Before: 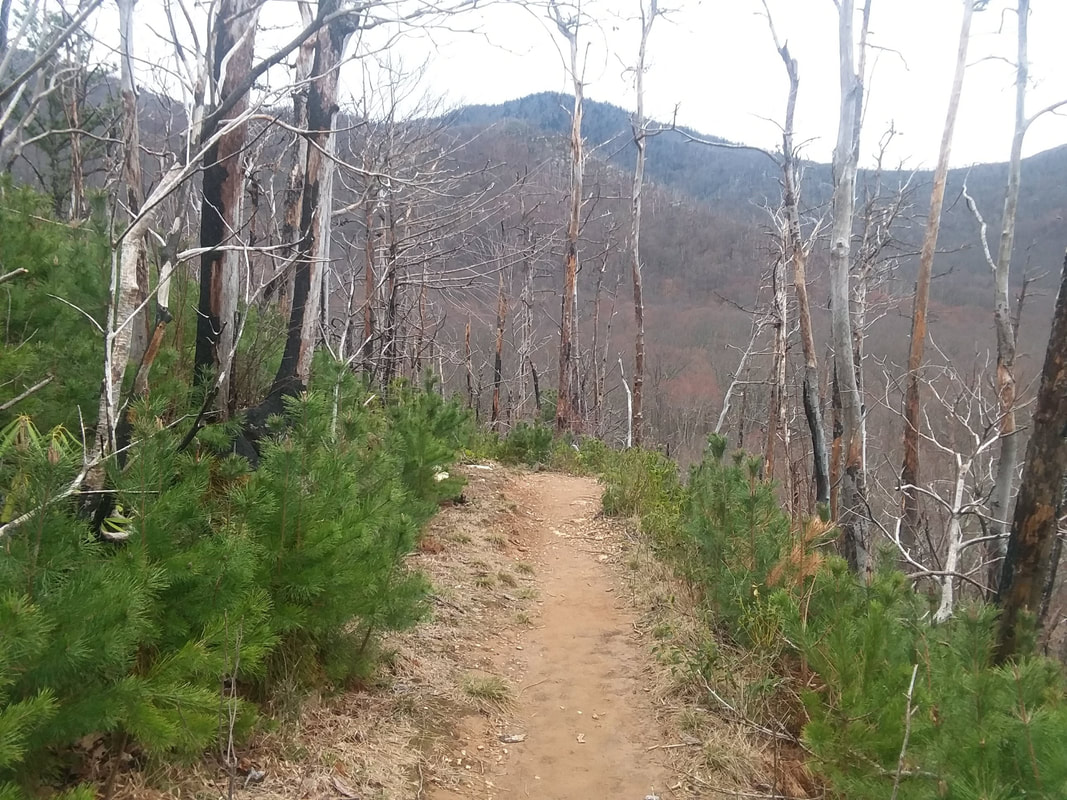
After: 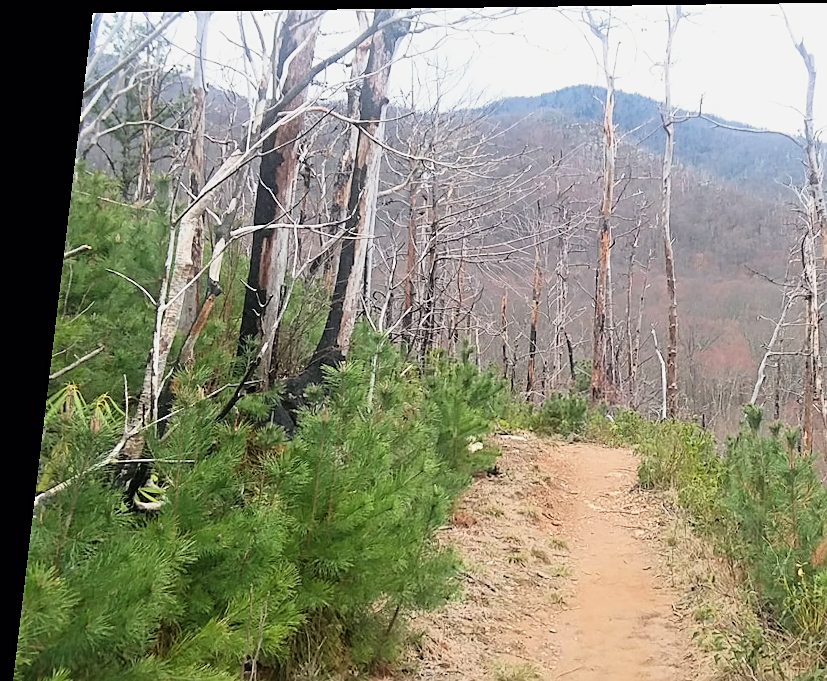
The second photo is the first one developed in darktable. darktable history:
exposure: exposure 0.722 EV, compensate highlight preservation false
sharpen: on, module defaults
filmic rgb: threshold 3 EV, hardness 4.17, latitude 50%, contrast 1.1, preserve chrominance max RGB, color science v6 (2022), contrast in shadows safe, contrast in highlights safe, enable highlight reconstruction true
crop: right 28.885%, bottom 16.626%
rotate and perspective: rotation 0.128°, lens shift (vertical) -0.181, lens shift (horizontal) -0.044, shear 0.001, automatic cropping off
